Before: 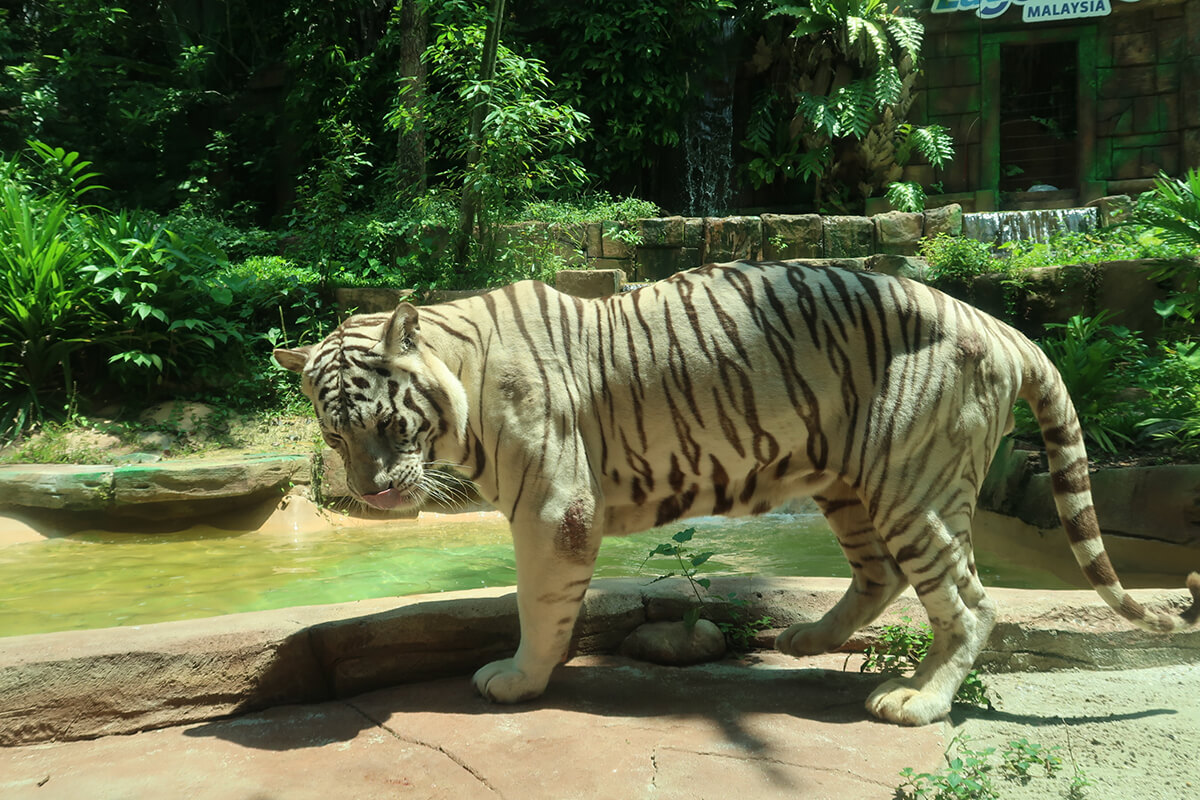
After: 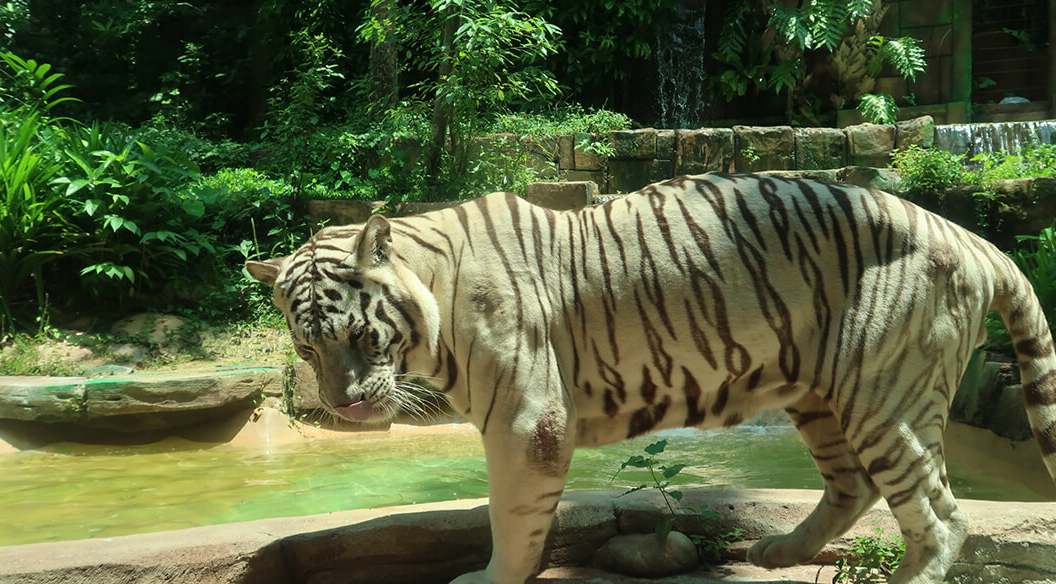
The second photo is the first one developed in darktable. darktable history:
crop and rotate: left 2.352%, top 11.023%, right 9.621%, bottom 15.86%
